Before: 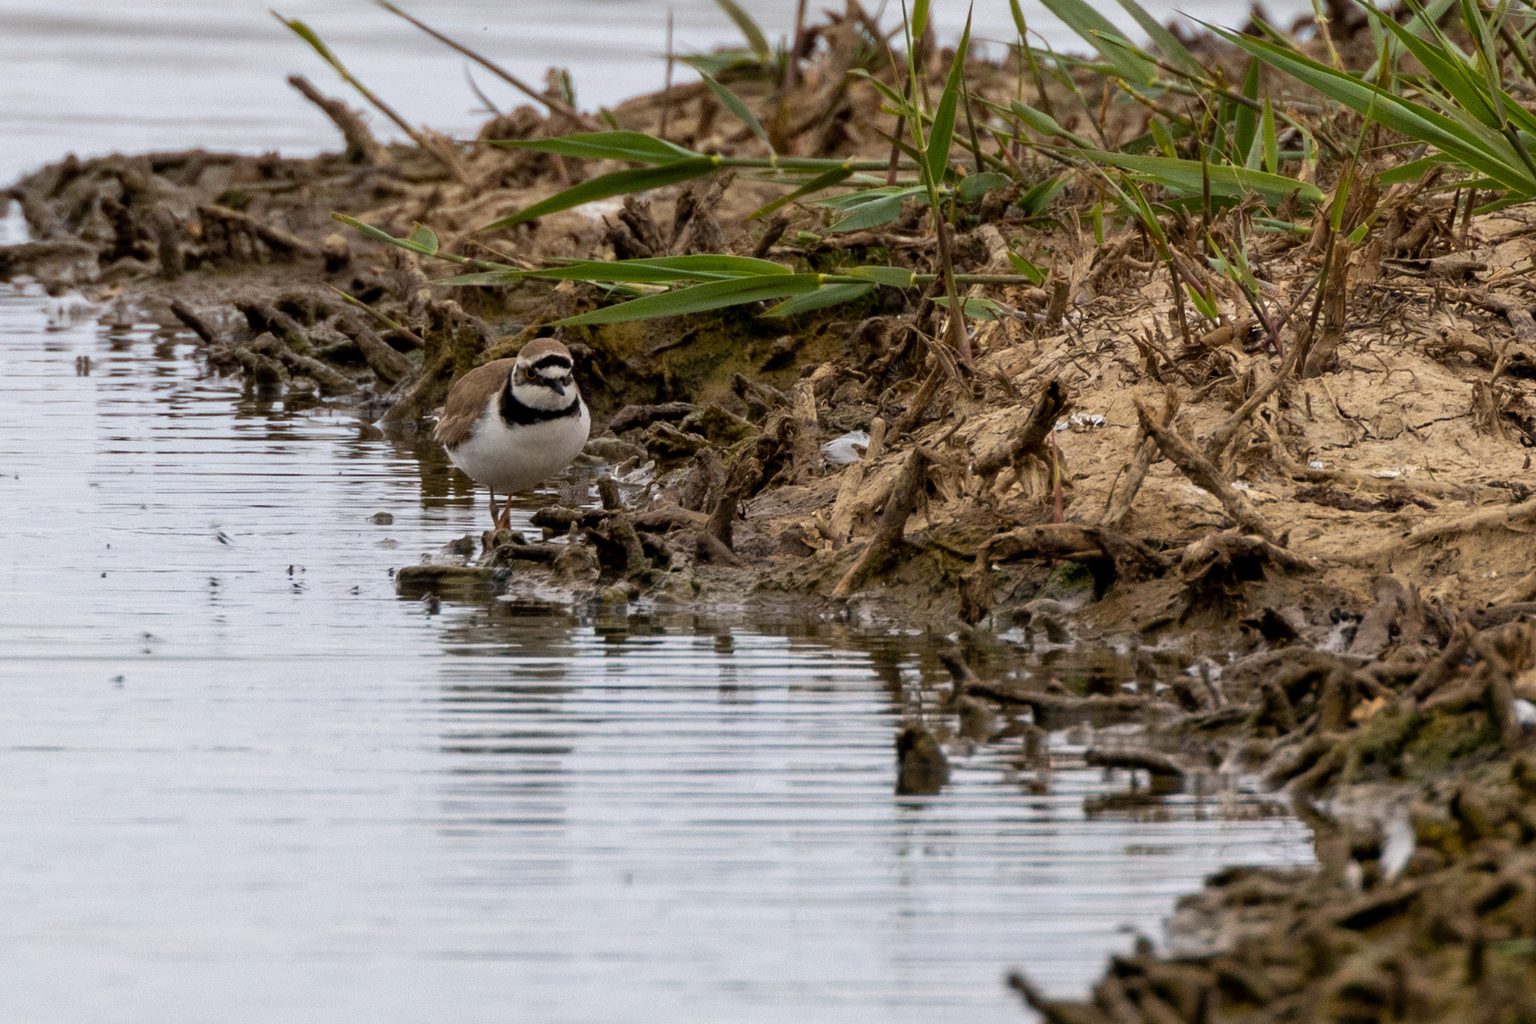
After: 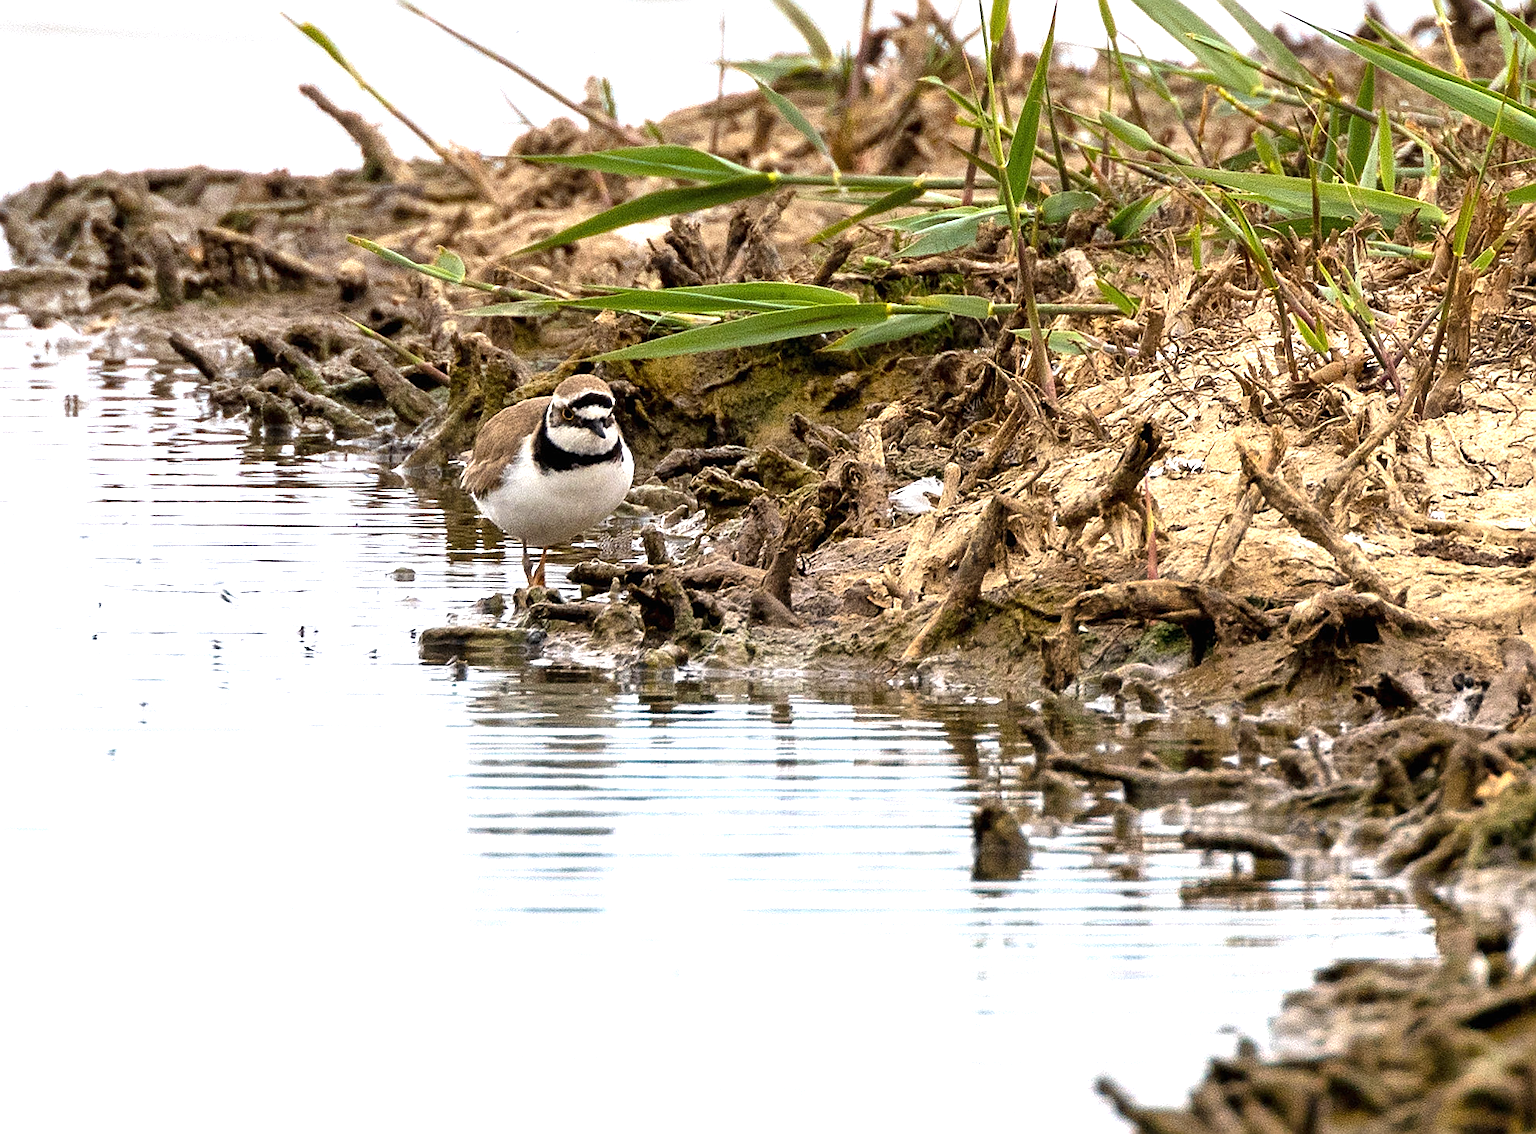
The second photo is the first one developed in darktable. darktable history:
crop and rotate: left 1.268%, right 8.439%
tone equalizer: smoothing diameter 24.86%, edges refinement/feathering 6.25, preserve details guided filter
sharpen: radius 1.353, amount 1.248, threshold 0.661
exposure: black level correction 0, exposure 1.367 EV, compensate highlight preservation false
